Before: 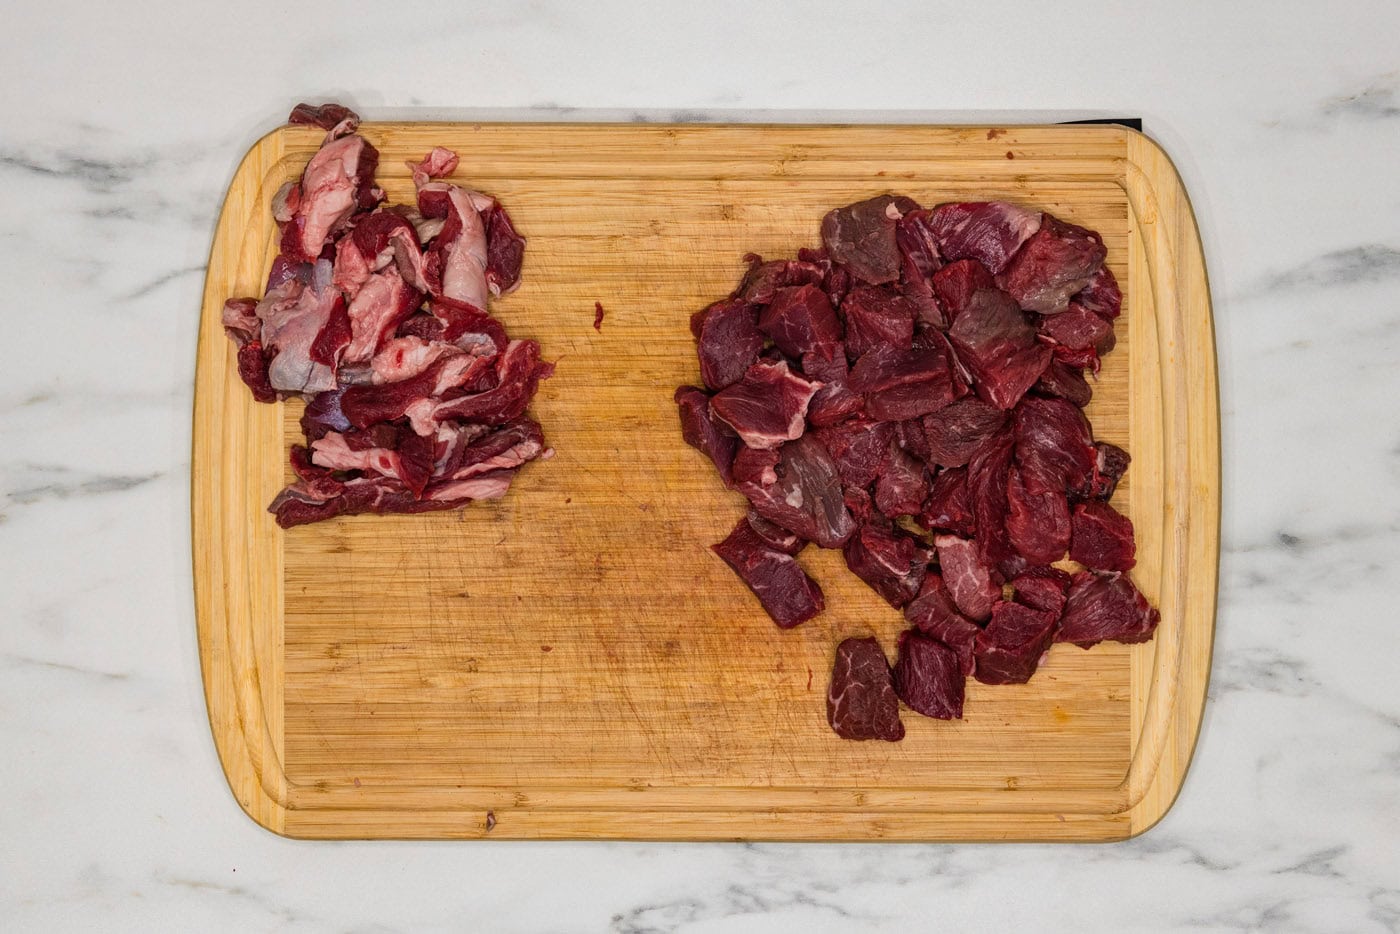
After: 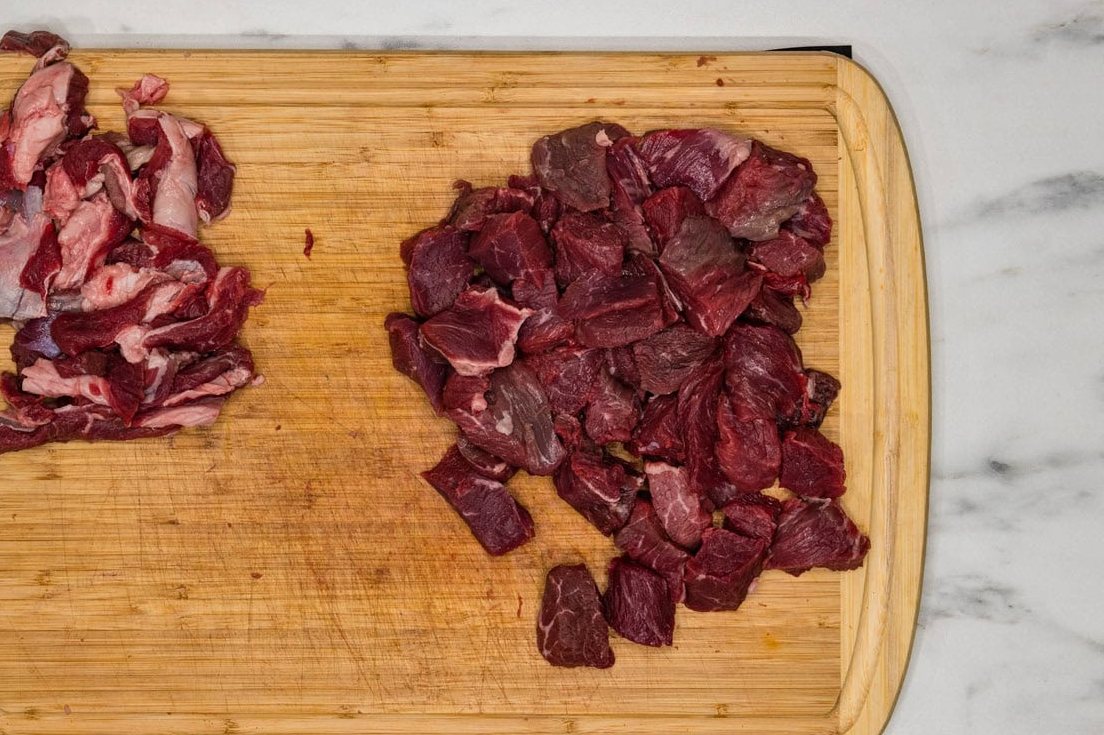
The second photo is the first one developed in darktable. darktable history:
crop and rotate: left 20.74%, top 7.912%, right 0.375%, bottom 13.378%
shadows and highlights: shadows 32, highlights -32, soften with gaussian
